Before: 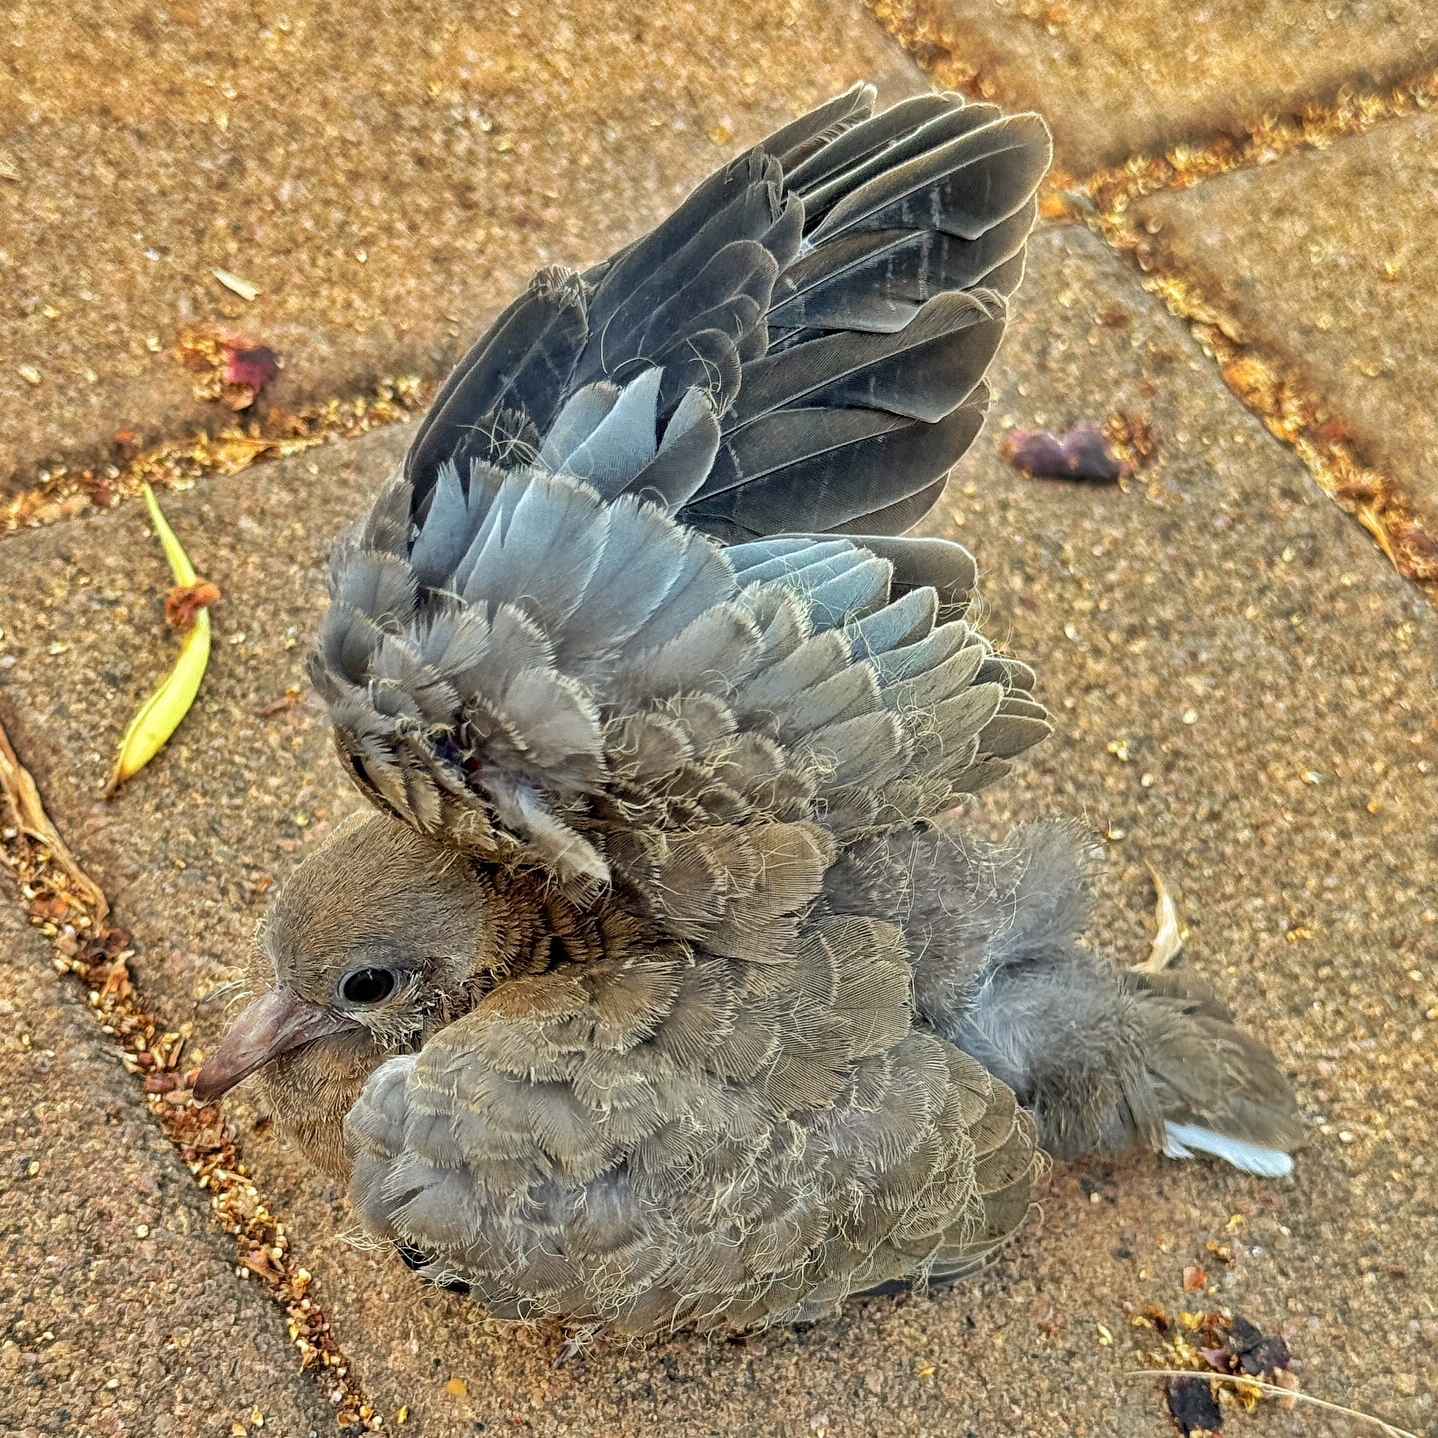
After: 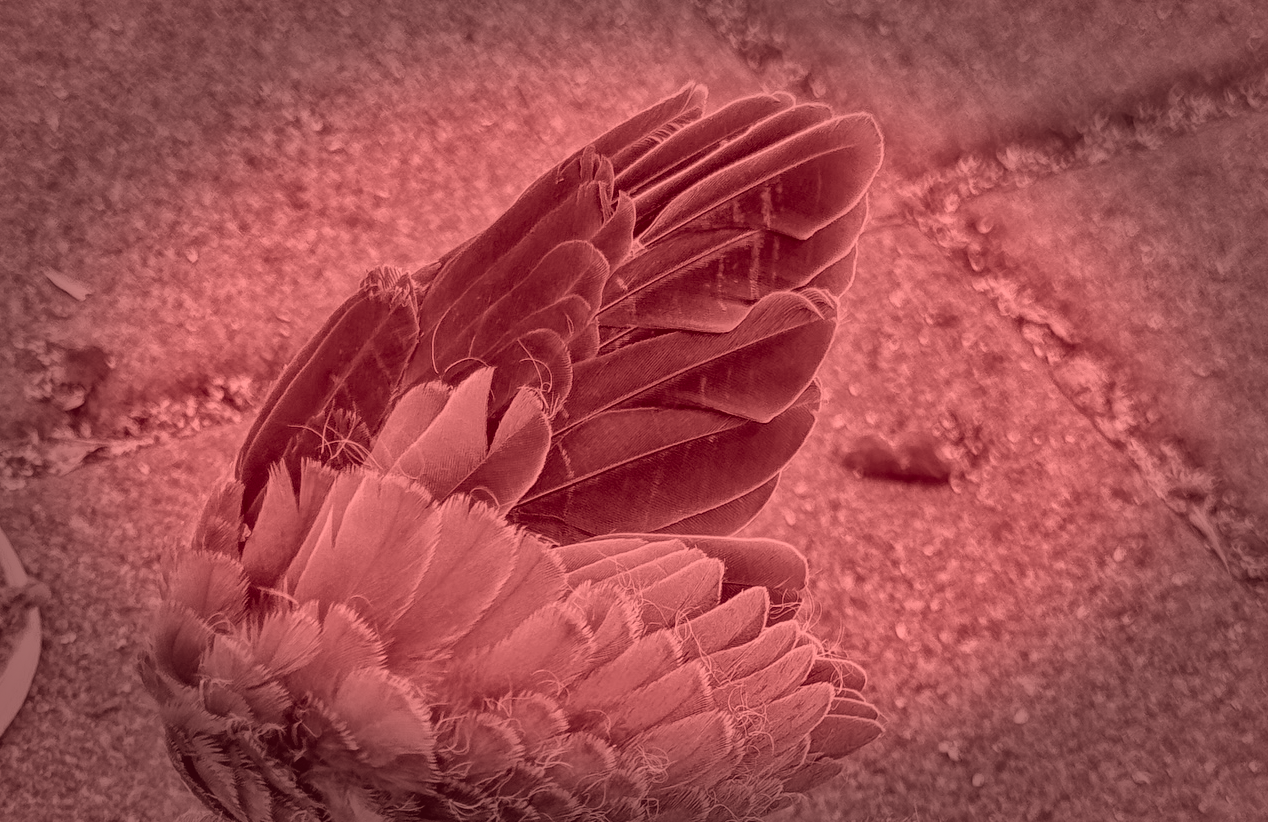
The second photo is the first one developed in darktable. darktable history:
tone equalizer: -8 EV -2 EV, -7 EV -2 EV, -6 EV -2 EV, -5 EV -2 EV, -4 EV -2 EV, -3 EV -2 EV, -2 EV -2 EV, -1 EV -1.63 EV, +0 EV -2 EV
crop and rotate: left 11.812%, bottom 42.776%
colorize: saturation 60%, source mix 100%
vignetting: fall-off start 66.7%, fall-off radius 39.74%, brightness -0.576, saturation -0.258, automatic ratio true, width/height ratio 0.671, dithering 16-bit output
color correction: highlights a* 10.32, highlights b* 14.66, shadows a* -9.59, shadows b* -15.02
shadows and highlights: shadows 25, highlights -25
color balance rgb: shadows lift › chroma 1%, shadows lift › hue 113°, highlights gain › chroma 0.2%, highlights gain › hue 333°, perceptual saturation grading › global saturation 20%, perceptual saturation grading › highlights -50%, perceptual saturation grading › shadows 25%, contrast -10%
